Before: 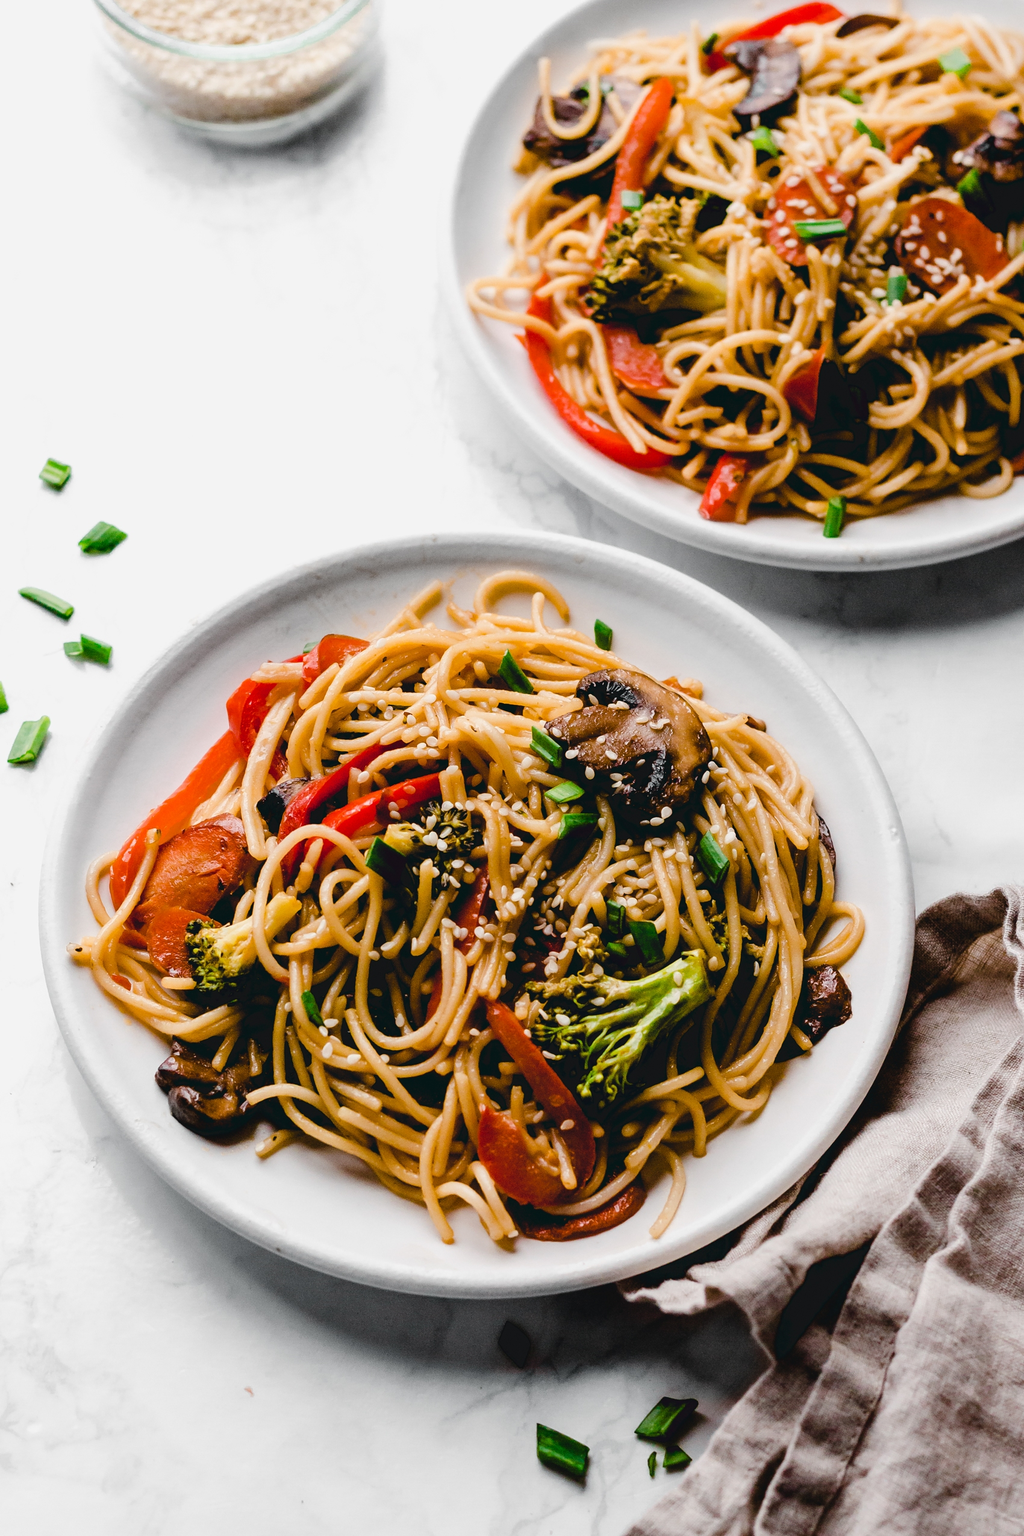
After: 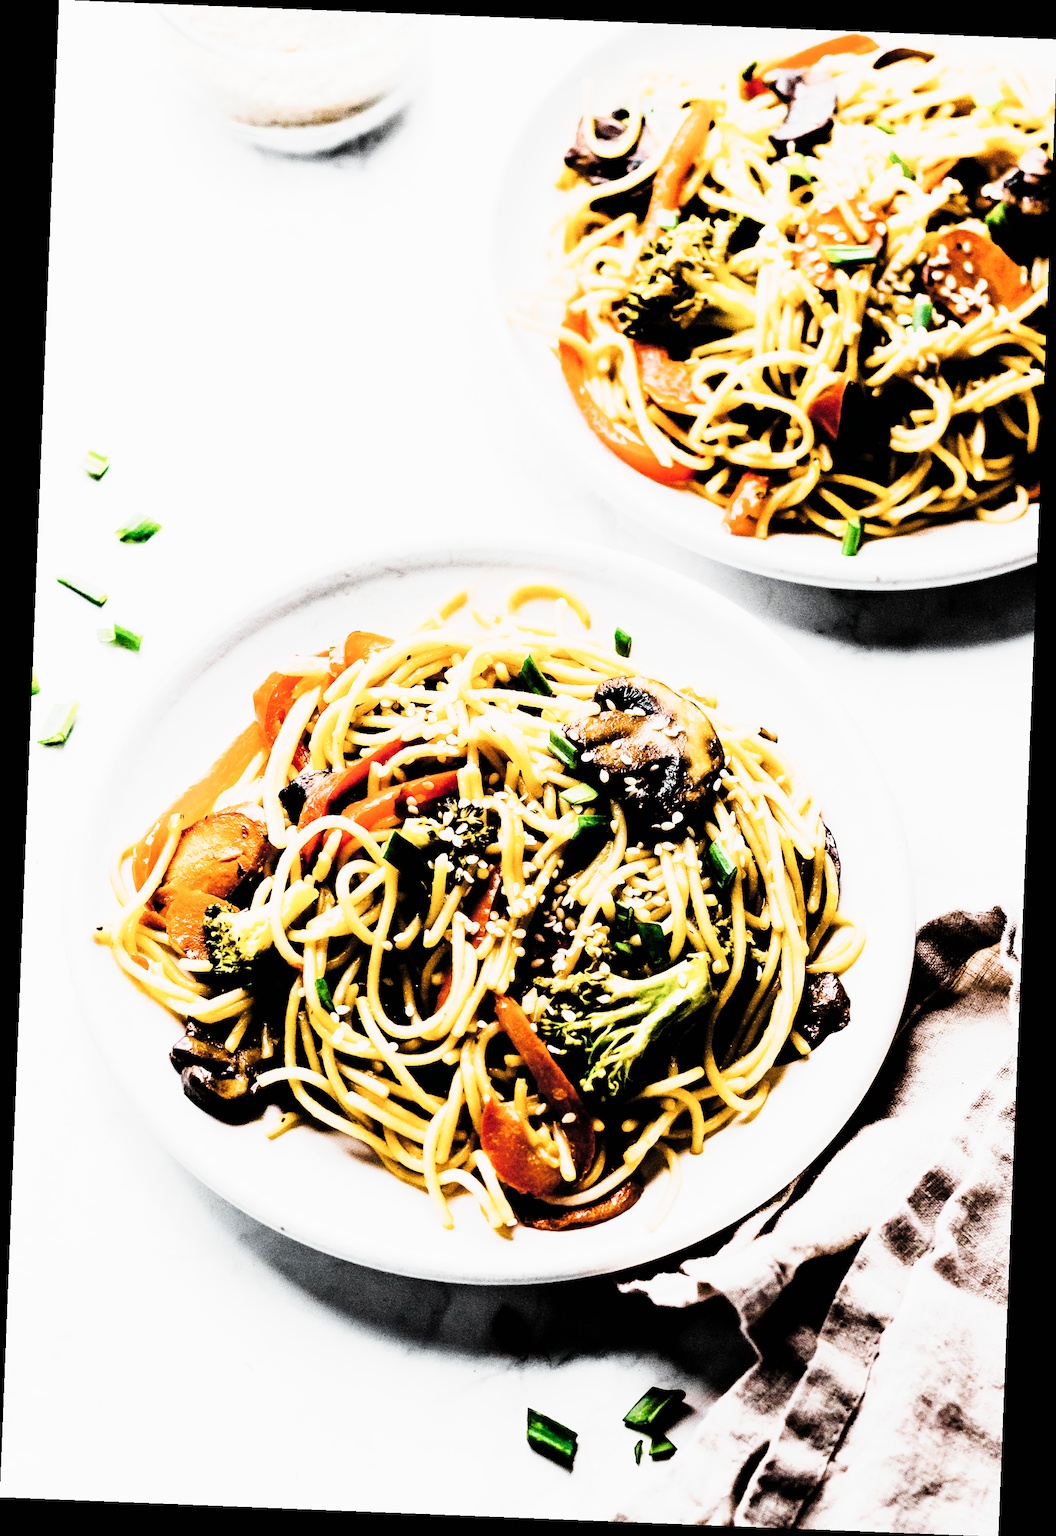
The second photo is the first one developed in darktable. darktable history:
filmic rgb: black relative exposure -5 EV, hardness 2.88, contrast 1.2
tone equalizer: -8 EV -0.417 EV, -7 EV -0.389 EV, -6 EV -0.333 EV, -5 EV -0.222 EV, -3 EV 0.222 EV, -2 EV 0.333 EV, -1 EV 0.389 EV, +0 EV 0.417 EV, edges refinement/feathering 500, mask exposure compensation -1.57 EV, preserve details no
rotate and perspective: rotation 2.27°, automatic cropping off
color correction: saturation 0.8
tone curve: curves: ch0 [(0, 0) (0.003, 0.004) (0.011, 0.016) (0.025, 0.035) (0.044, 0.062) (0.069, 0.097) (0.1, 0.143) (0.136, 0.205) (0.177, 0.276) (0.224, 0.36) (0.277, 0.461) (0.335, 0.584) (0.399, 0.686) (0.468, 0.783) (0.543, 0.868) (0.623, 0.927) (0.709, 0.96) (0.801, 0.974) (0.898, 0.986) (1, 1)], preserve colors none
